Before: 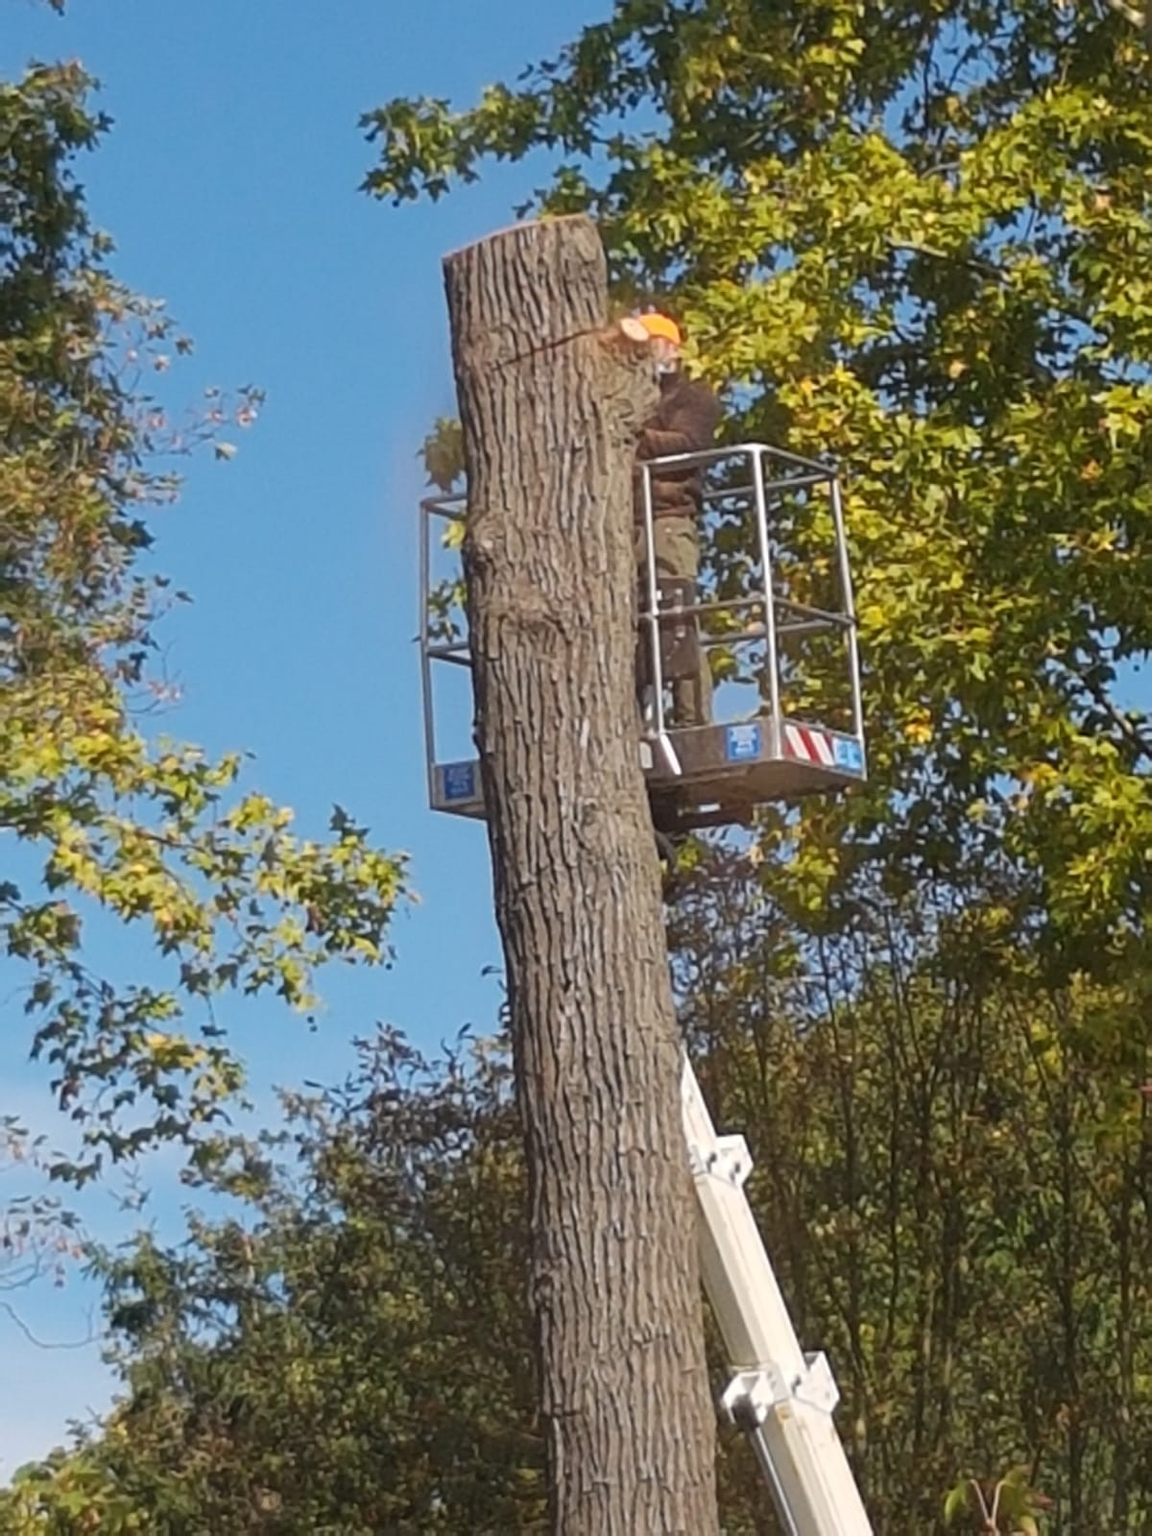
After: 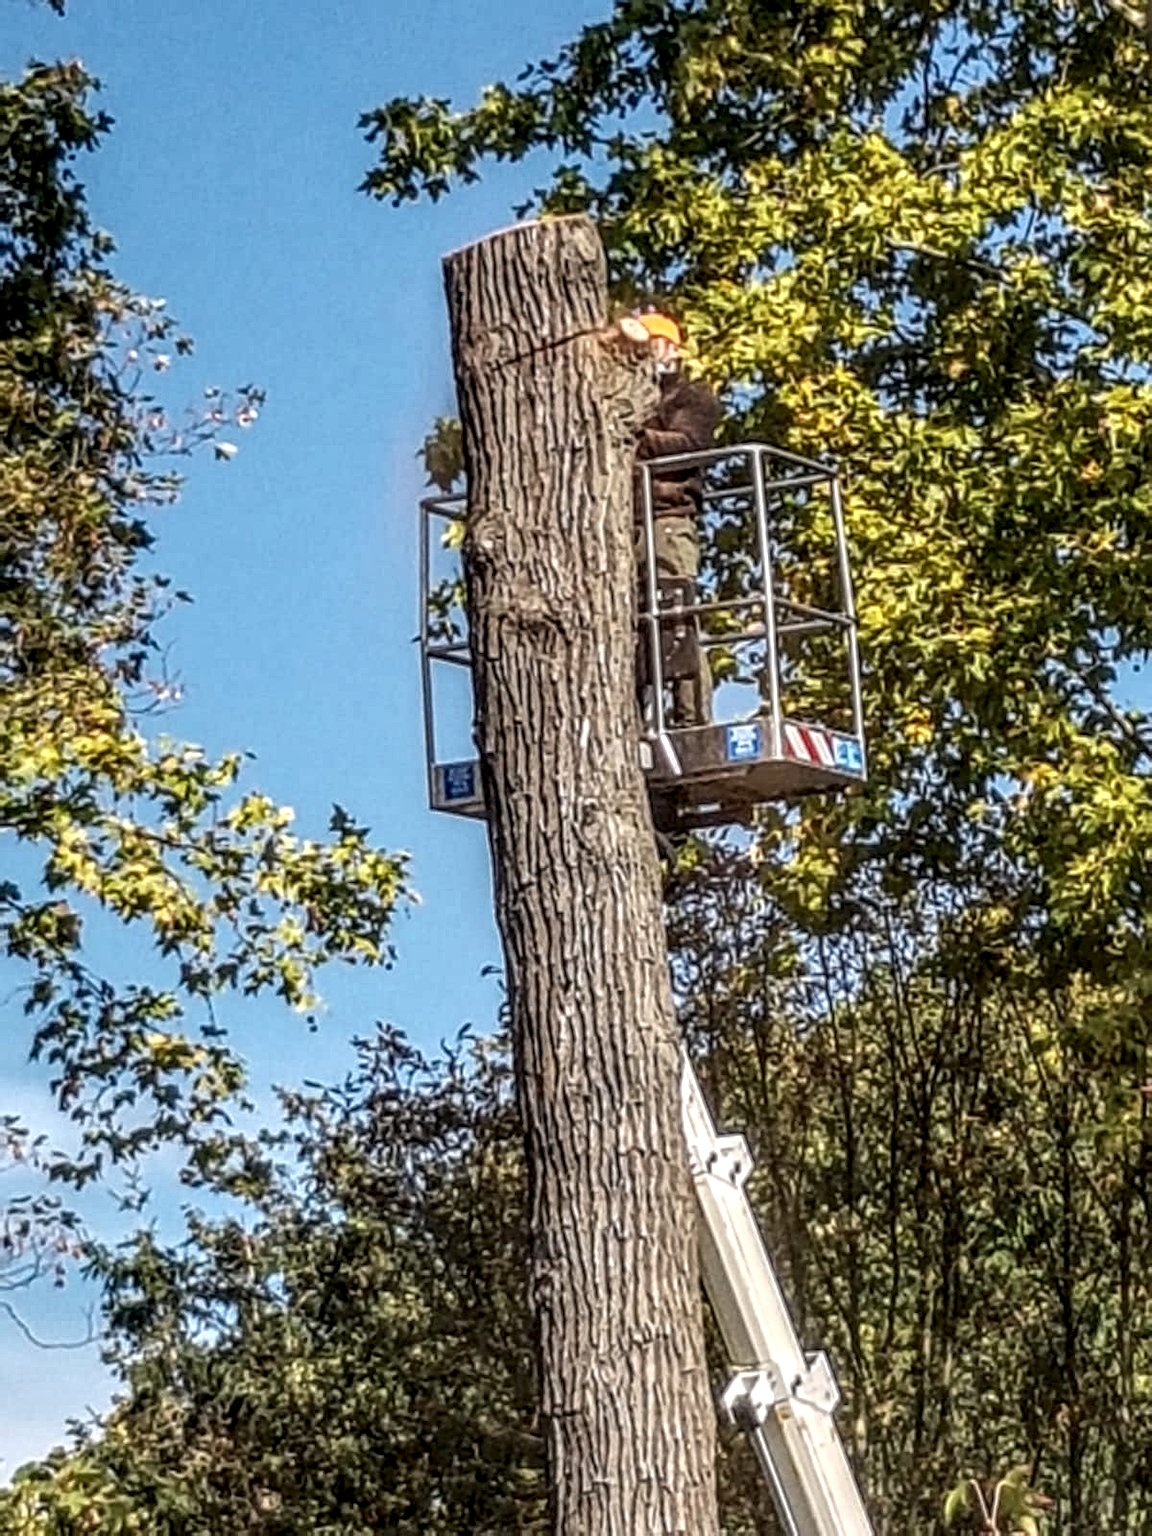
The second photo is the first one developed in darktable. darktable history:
local contrast: highlights 4%, shadows 2%, detail 298%, midtone range 0.307
